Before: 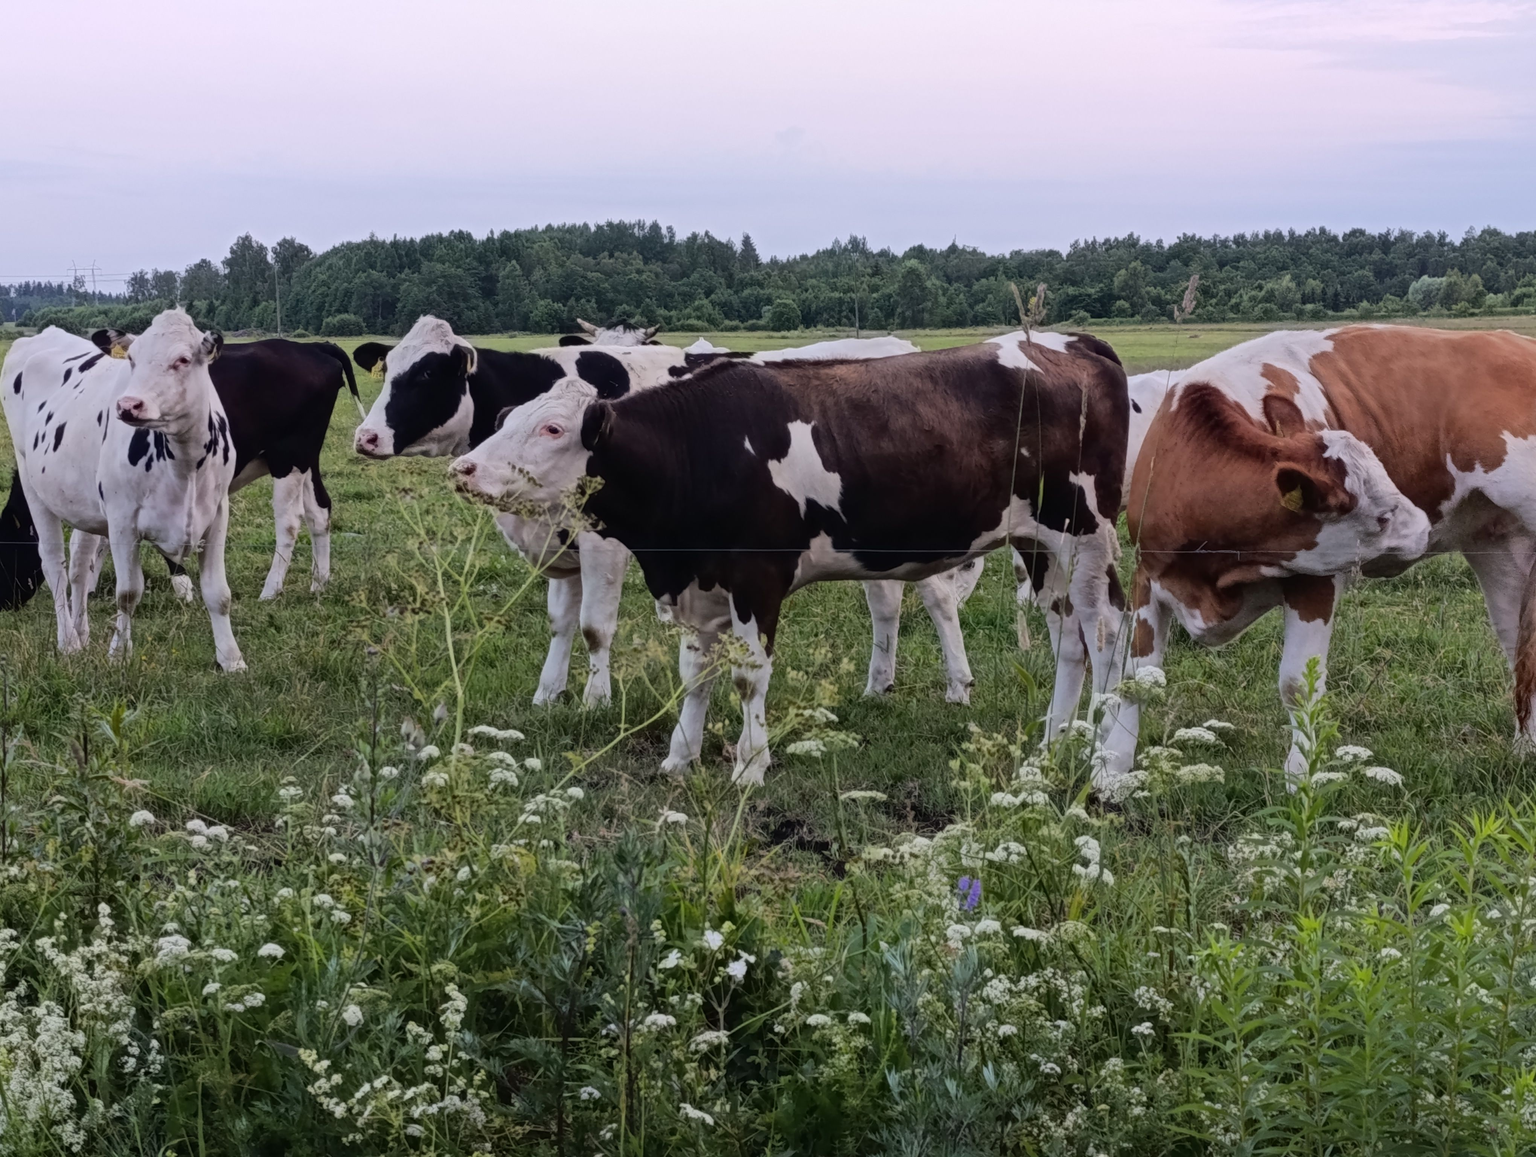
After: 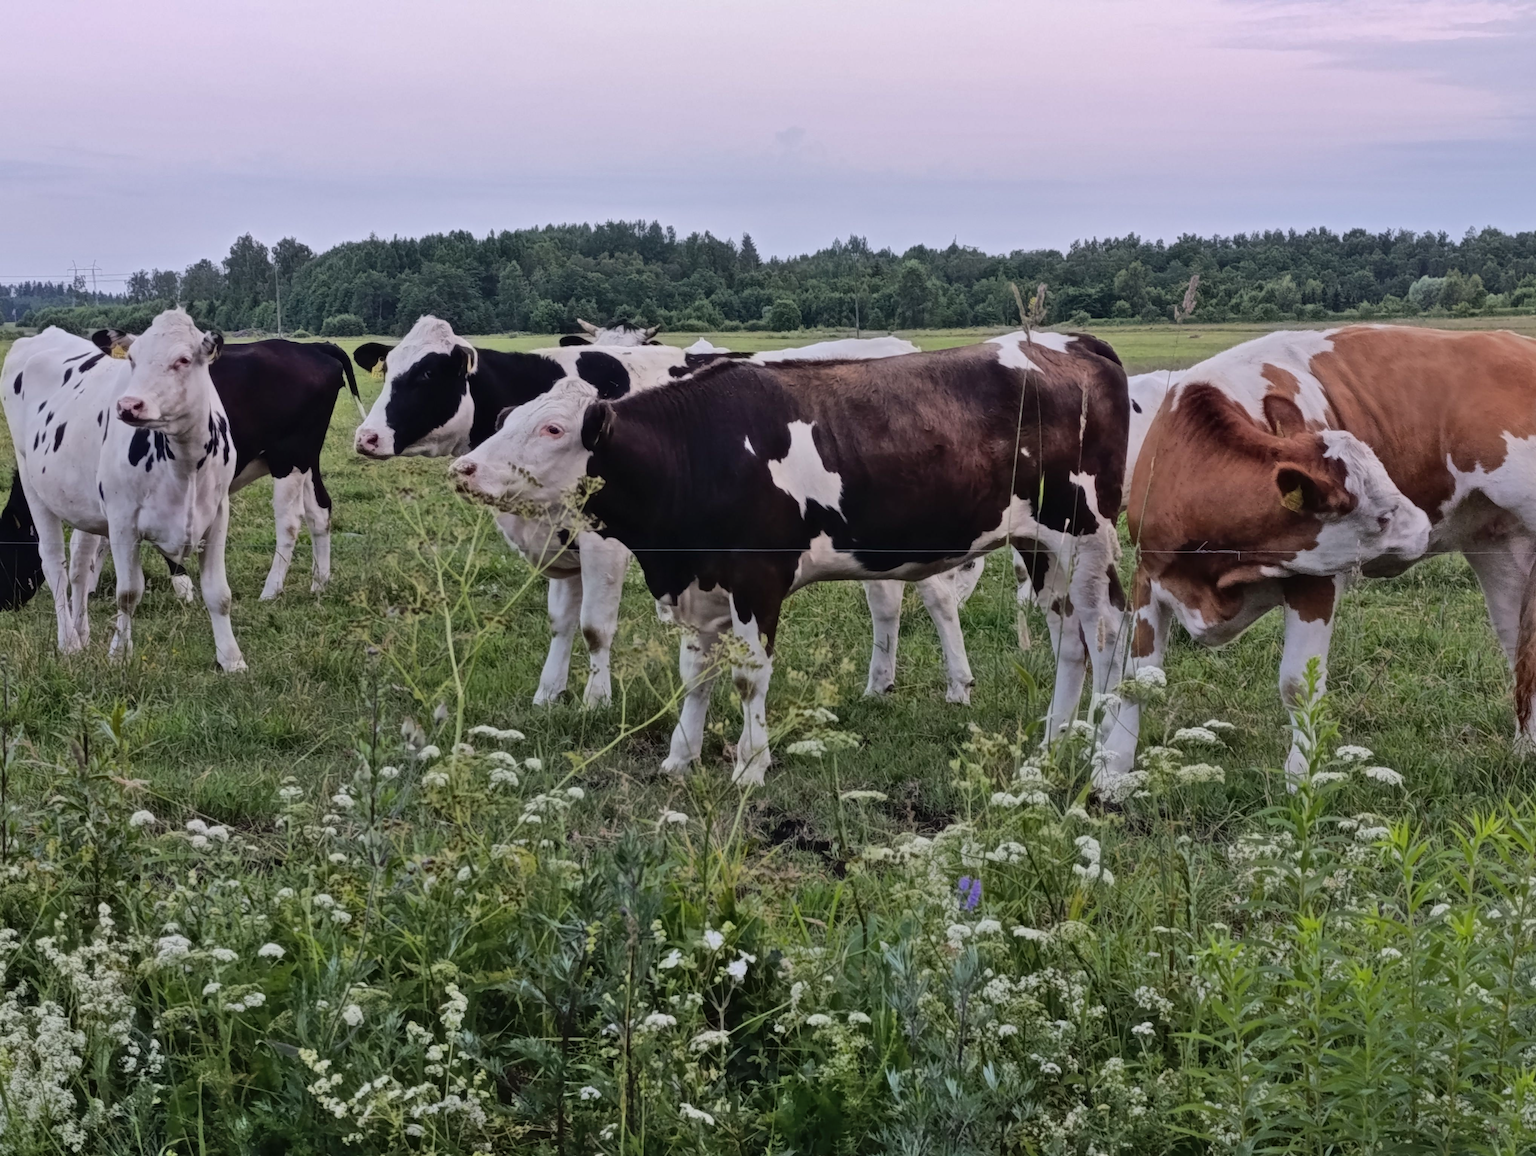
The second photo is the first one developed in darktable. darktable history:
exposure: exposure -0.053 EV, compensate exposure bias true, compensate highlight preservation false
shadows and highlights: low approximation 0.01, soften with gaussian
